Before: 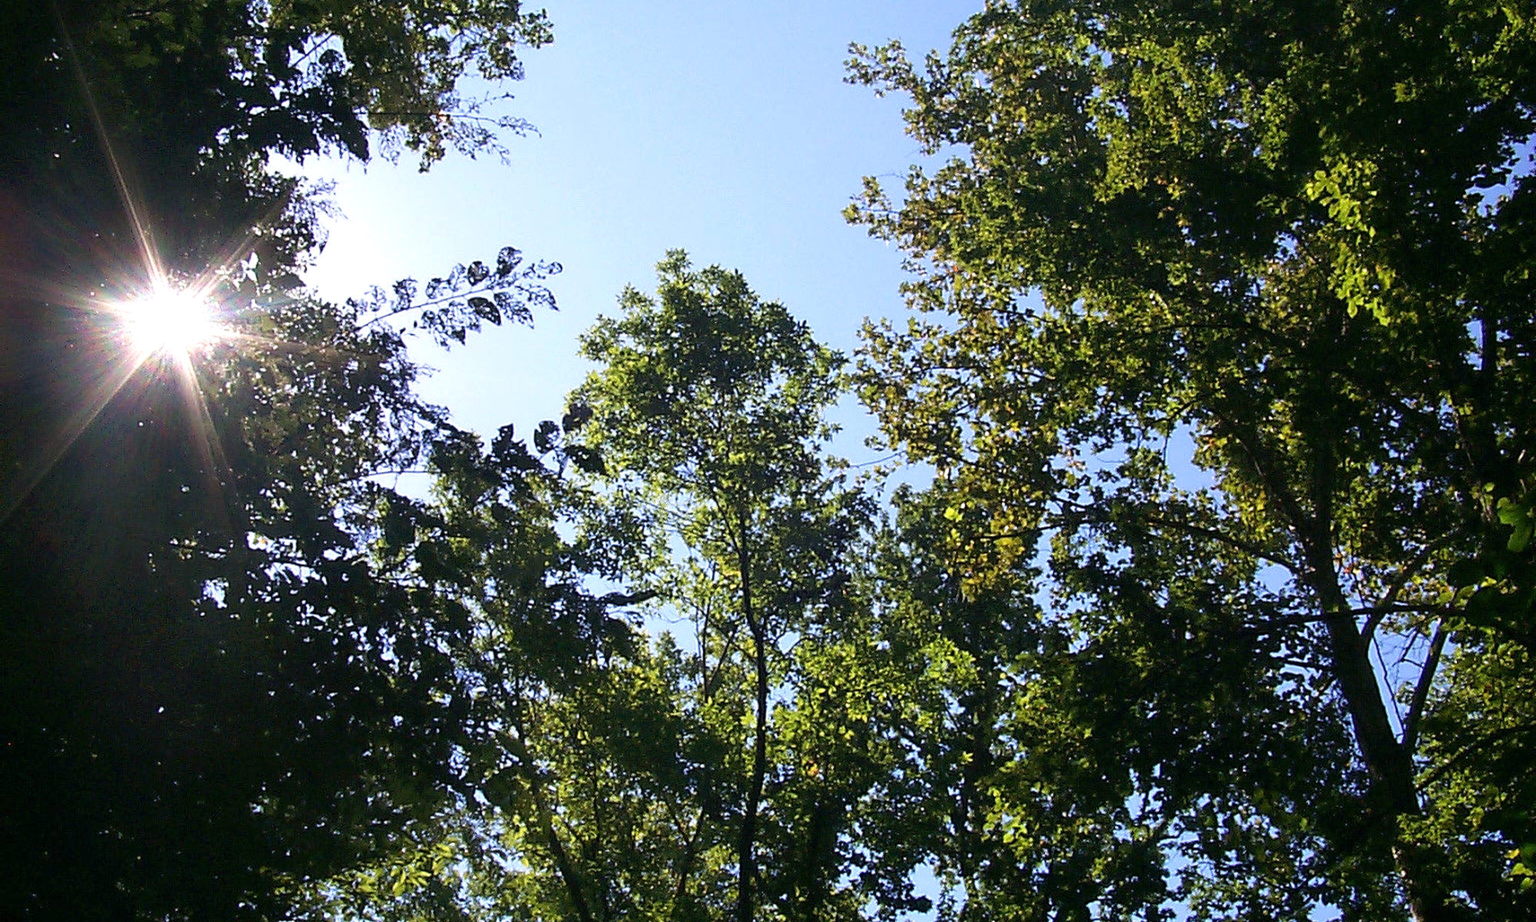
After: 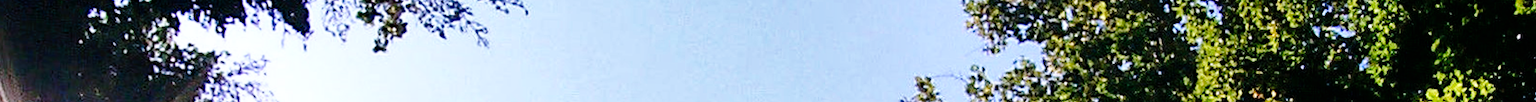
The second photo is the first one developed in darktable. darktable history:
crop and rotate: left 9.644%, top 9.491%, right 6.021%, bottom 80.509%
color calibration: illuminant as shot in camera, x 0.358, y 0.373, temperature 4628.91 K
rotate and perspective: rotation 0.679°, lens shift (horizontal) 0.136, crop left 0.009, crop right 0.991, crop top 0.078, crop bottom 0.95
tone curve: curves: ch0 [(0, 0) (0.003, 0) (0.011, 0.001) (0.025, 0.003) (0.044, 0.005) (0.069, 0.013) (0.1, 0.024) (0.136, 0.04) (0.177, 0.087) (0.224, 0.148) (0.277, 0.238) (0.335, 0.335) (0.399, 0.43) (0.468, 0.524) (0.543, 0.621) (0.623, 0.712) (0.709, 0.788) (0.801, 0.867) (0.898, 0.947) (1, 1)], preserve colors none
shadows and highlights: radius 118.69, shadows 42.21, highlights -61.56, soften with gaussian
